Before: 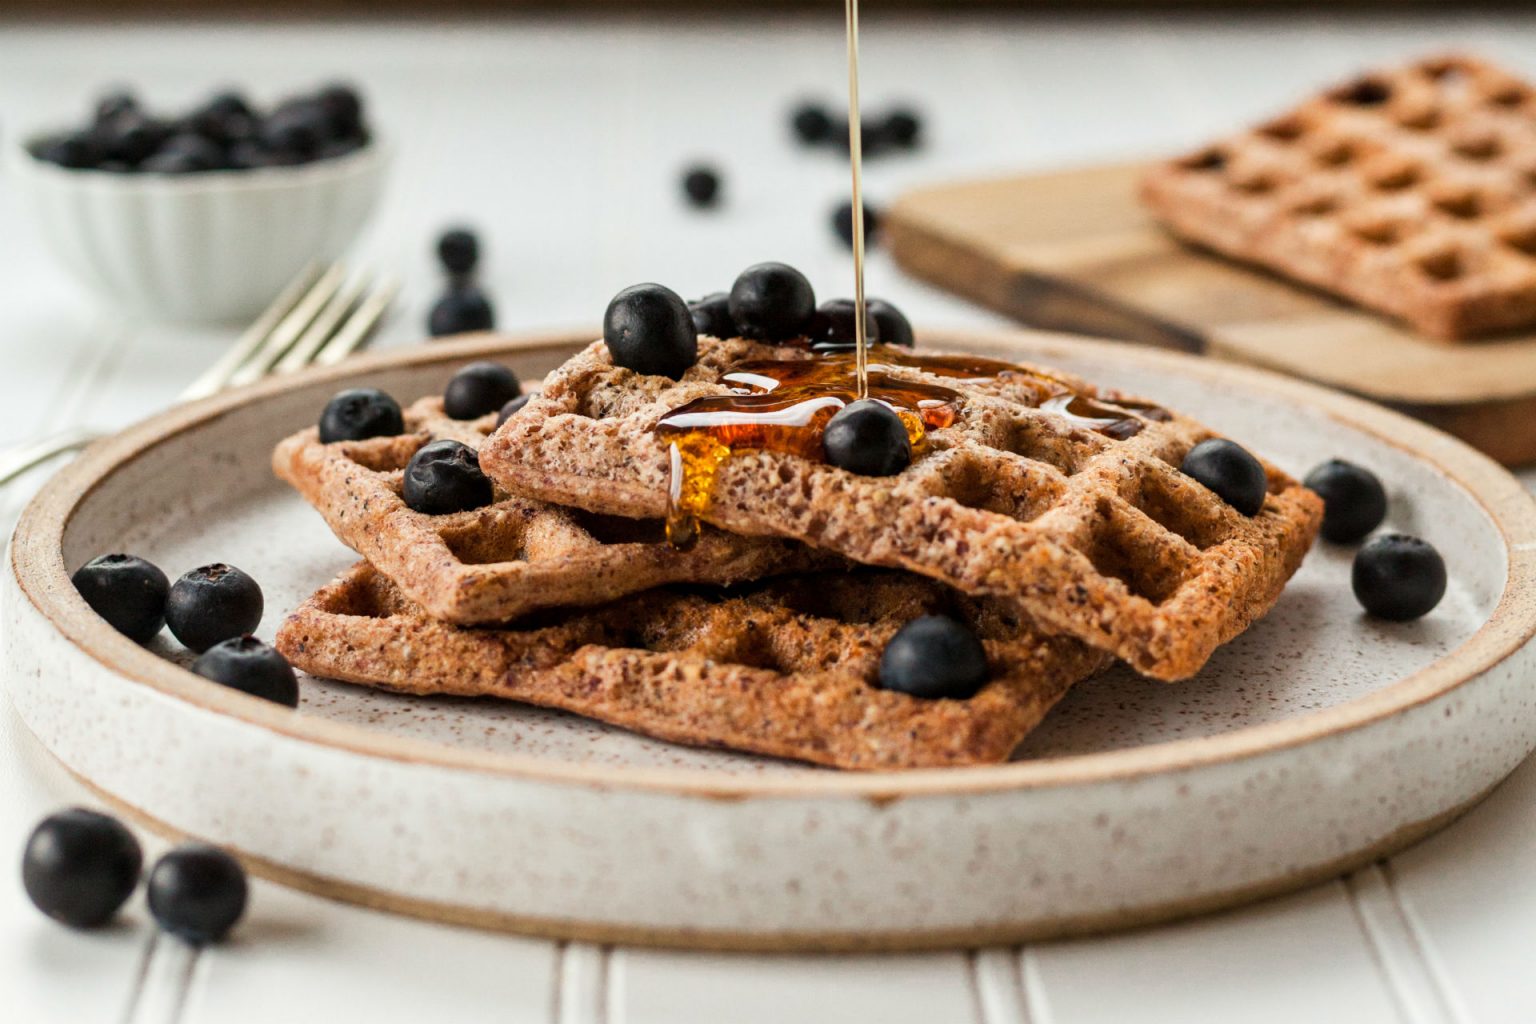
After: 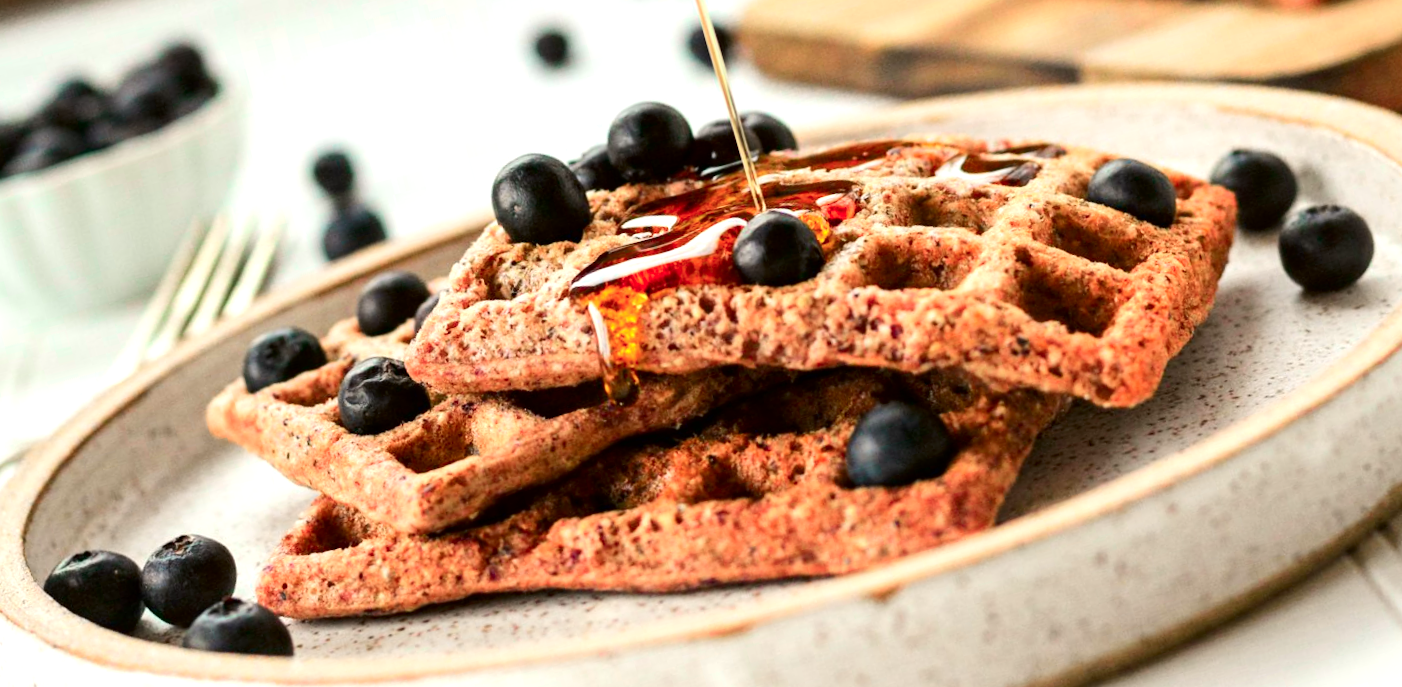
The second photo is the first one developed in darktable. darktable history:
rotate and perspective: rotation -14.8°, crop left 0.1, crop right 0.903, crop top 0.25, crop bottom 0.748
color balance rgb: global vibrance 6.81%, saturation formula JzAzBz (2021)
tone curve: curves: ch0 [(0, 0) (0.068, 0.031) (0.175, 0.132) (0.337, 0.304) (0.498, 0.511) (0.748, 0.762) (0.993, 0.954)]; ch1 [(0, 0) (0.294, 0.184) (0.359, 0.34) (0.362, 0.35) (0.43, 0.41) (0.476, 0.457) (0.499, 0.5) (0.529, 0.523) (0.677, 0.762) (1, 1)]; ch2 [(0, 0) (0.431, 0.419) (0.495, 0.502) (0.524, 0.534) (0.557, 0.56) (0.634, 0.654) (0.728, 0.722) (1, 1)], color space Lab, independent channels, preserve colors none
exposure: black level correction 0, exposure 0.7 EV, compensate exposure bias true, compensate highlight preservation false
